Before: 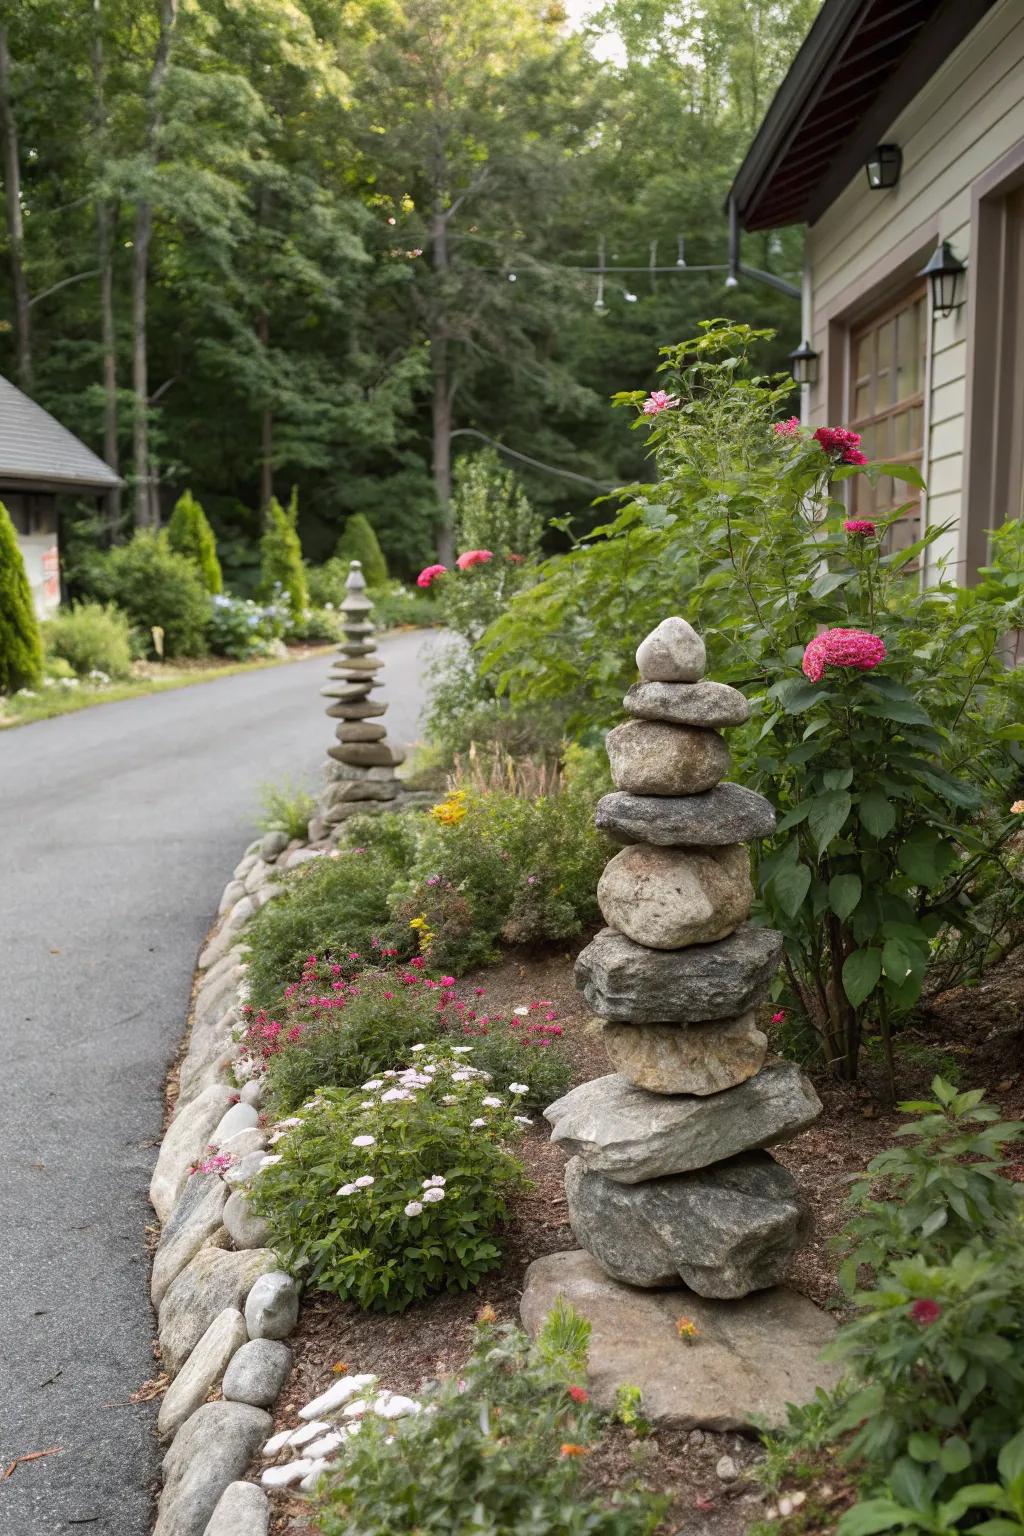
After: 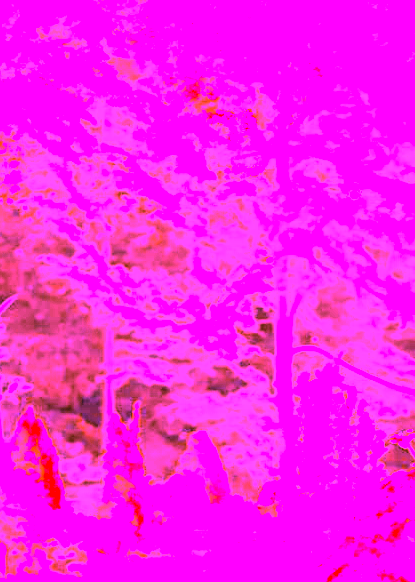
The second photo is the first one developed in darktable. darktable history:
white balance: red 8, blue 8
crop: left 15.452%, top 5.459%, right 43.956%, bottom 56.62%
contrast brightness saturation: brightness 0.15
